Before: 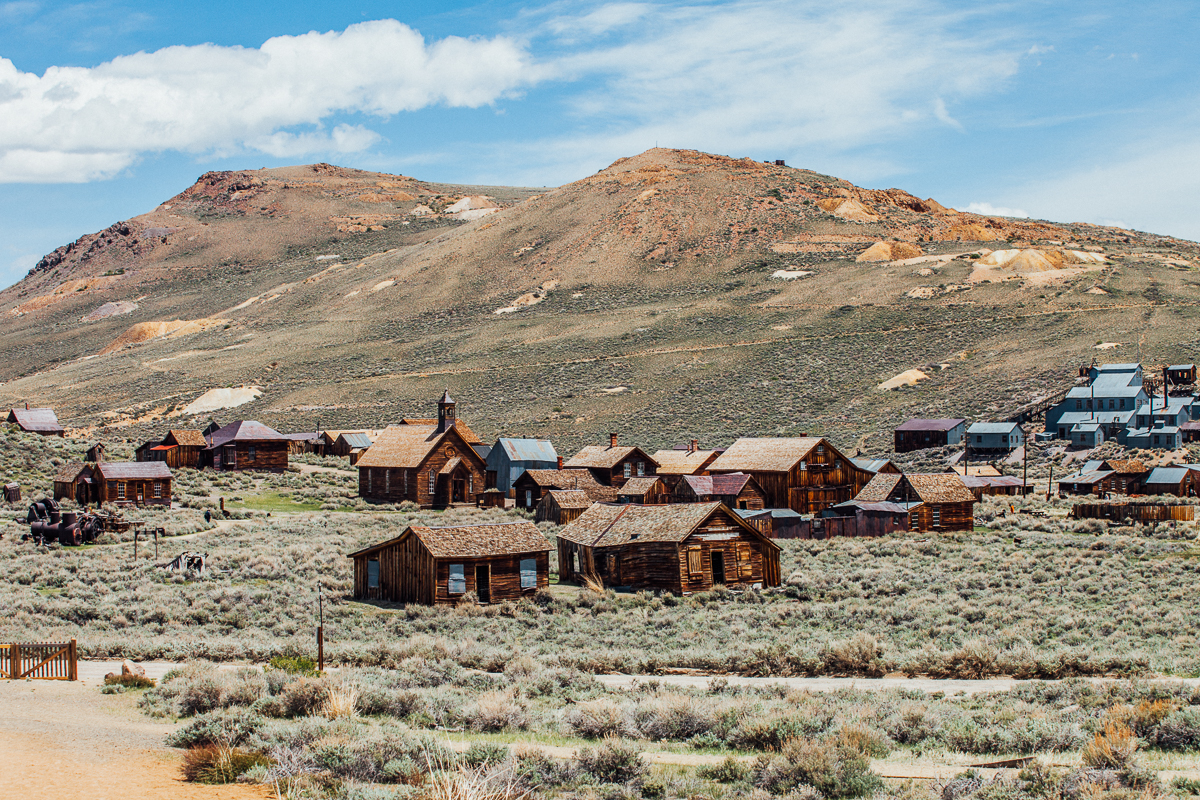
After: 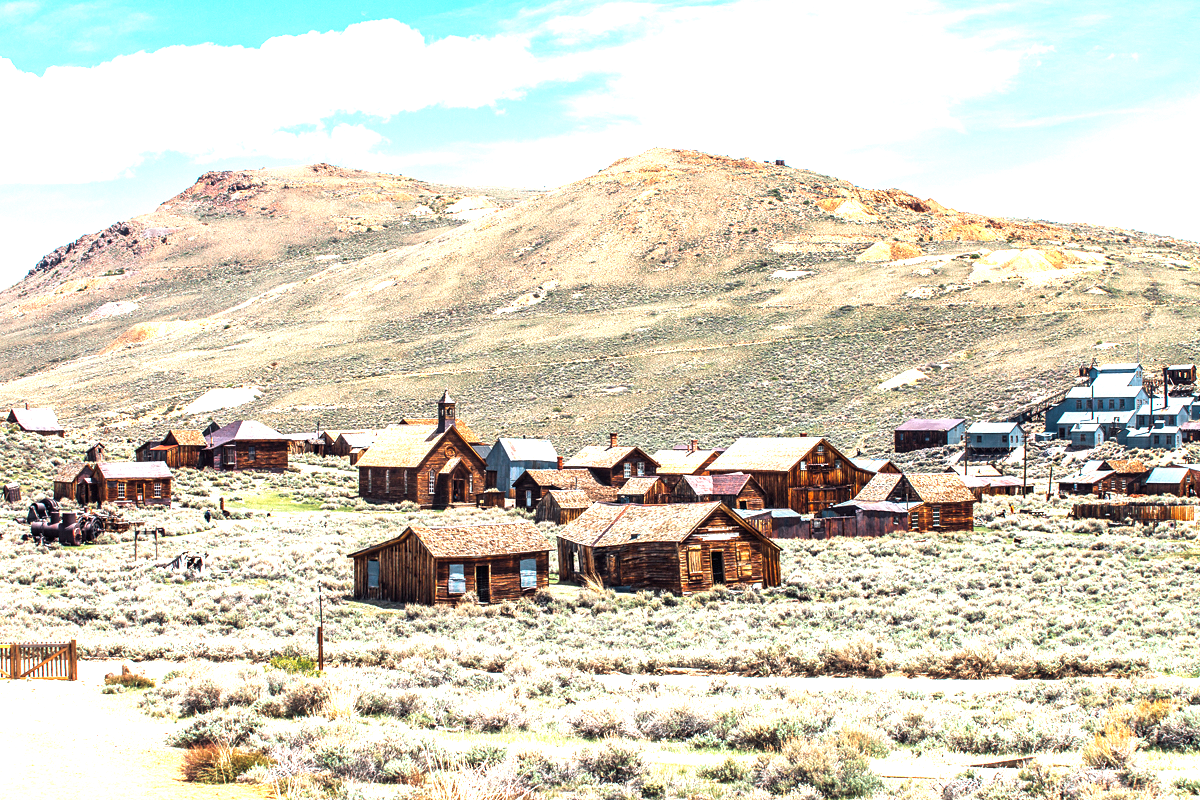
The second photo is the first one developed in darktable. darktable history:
exposure: exposure 1.501 EV, compensate highlight preservation false
contrast brightness saturation: saturation -0.045
